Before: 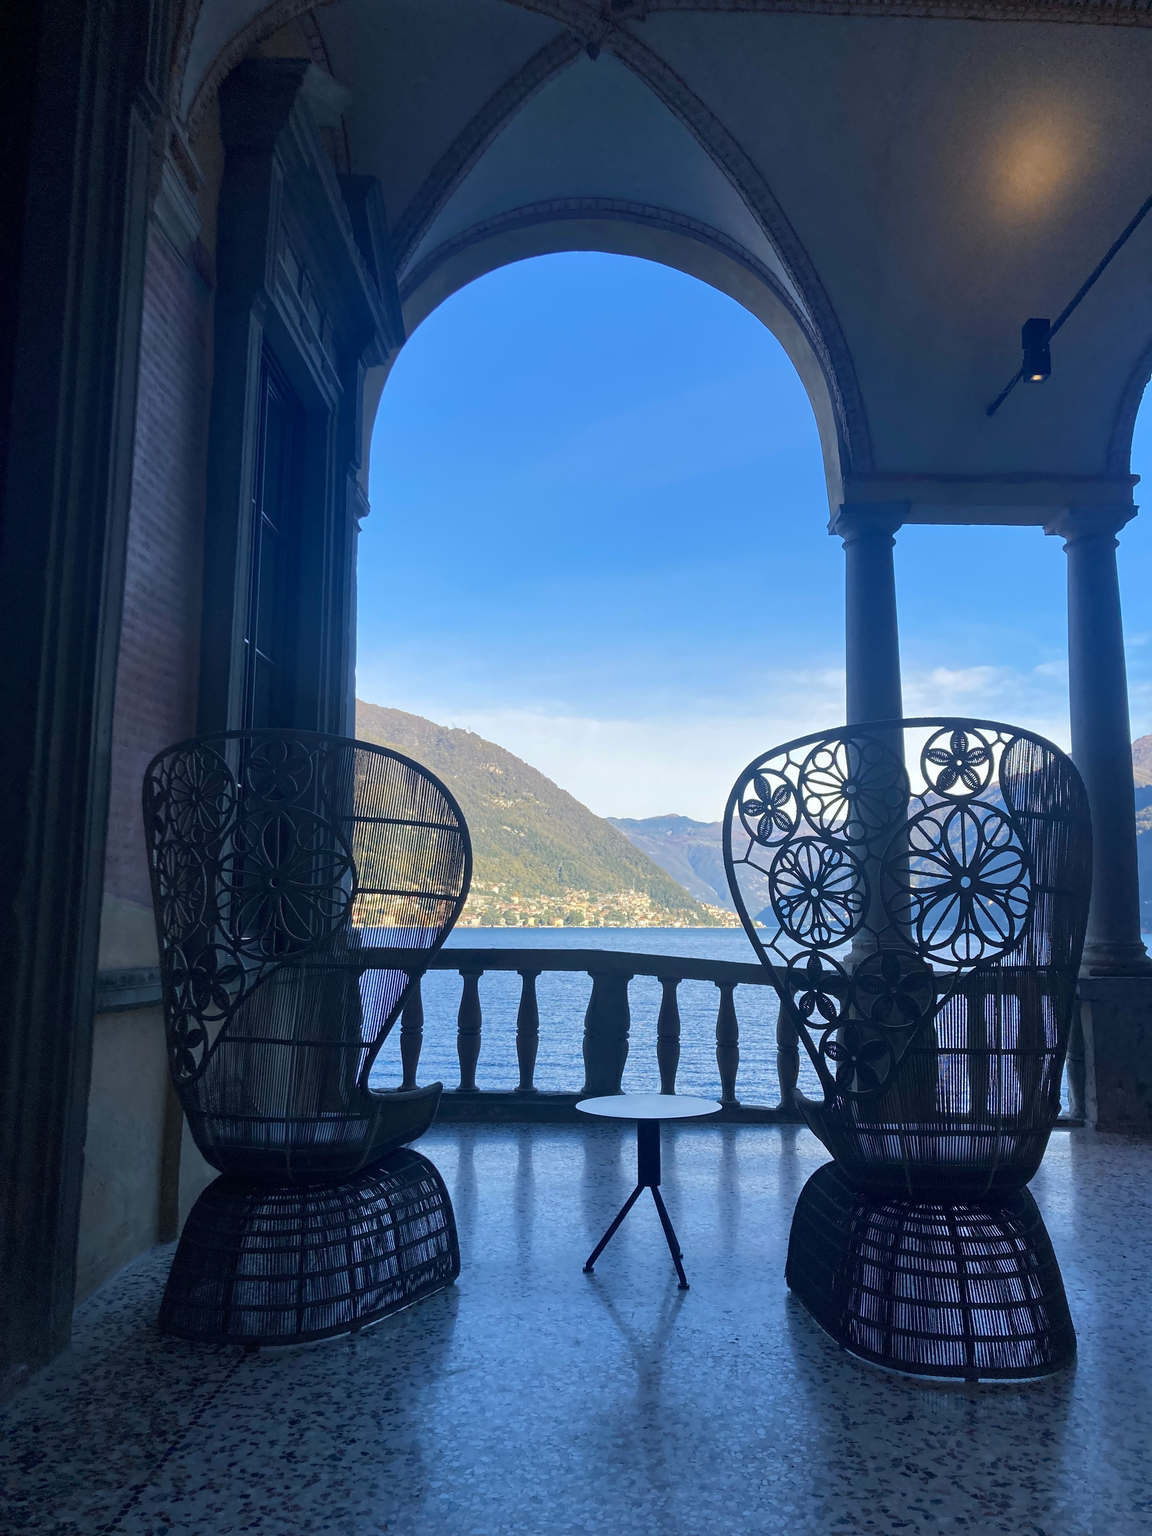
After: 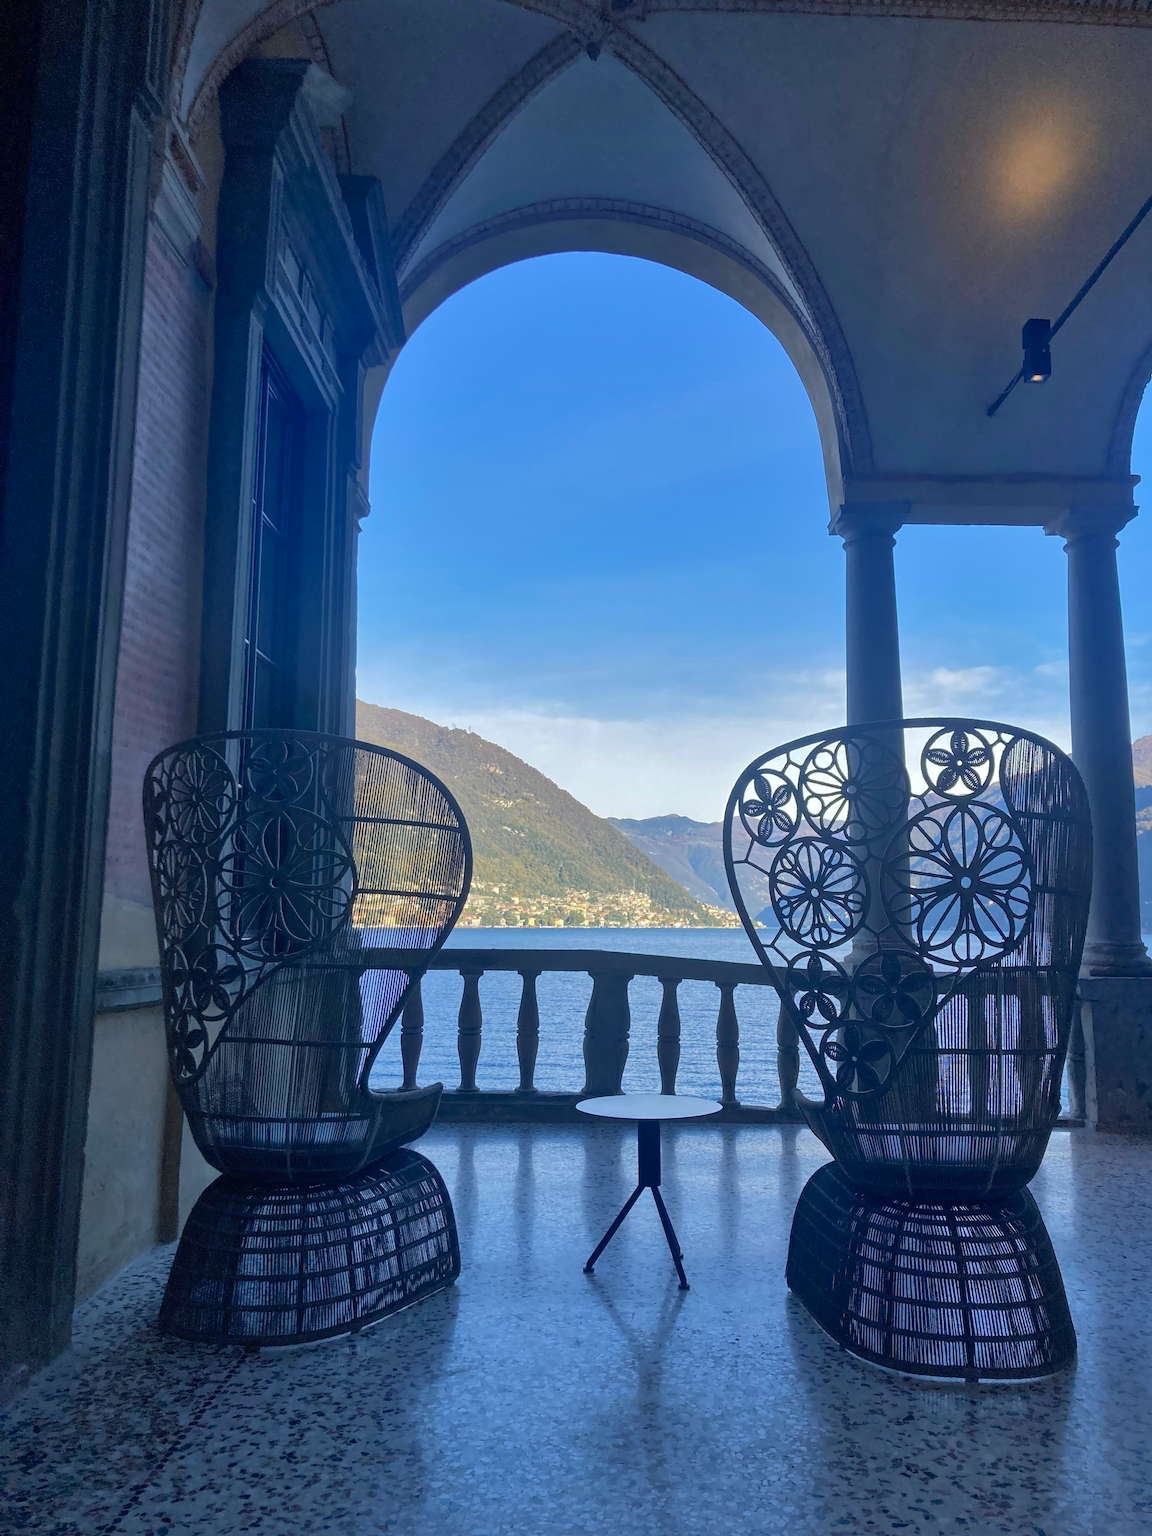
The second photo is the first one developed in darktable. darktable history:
exposure: compensate highlight preservation false
tone equalizer: edges refinement/feathering 500, mask exposure compensation -1.57 EV, preserve details no
shadows and highlights: on, module defaults
